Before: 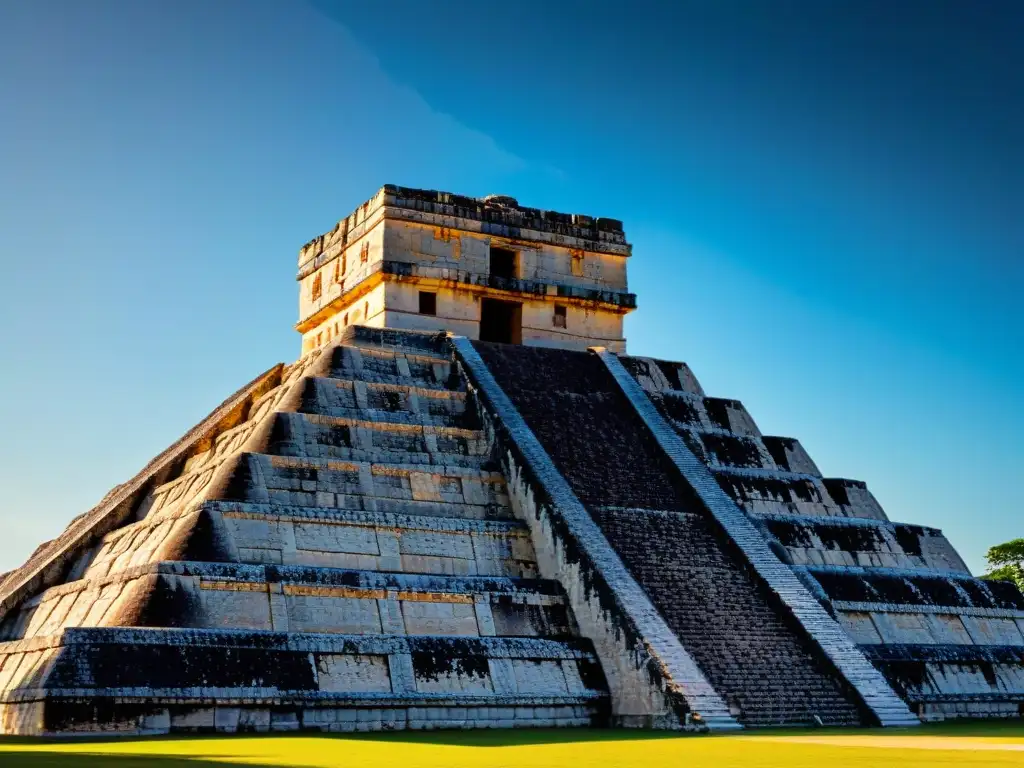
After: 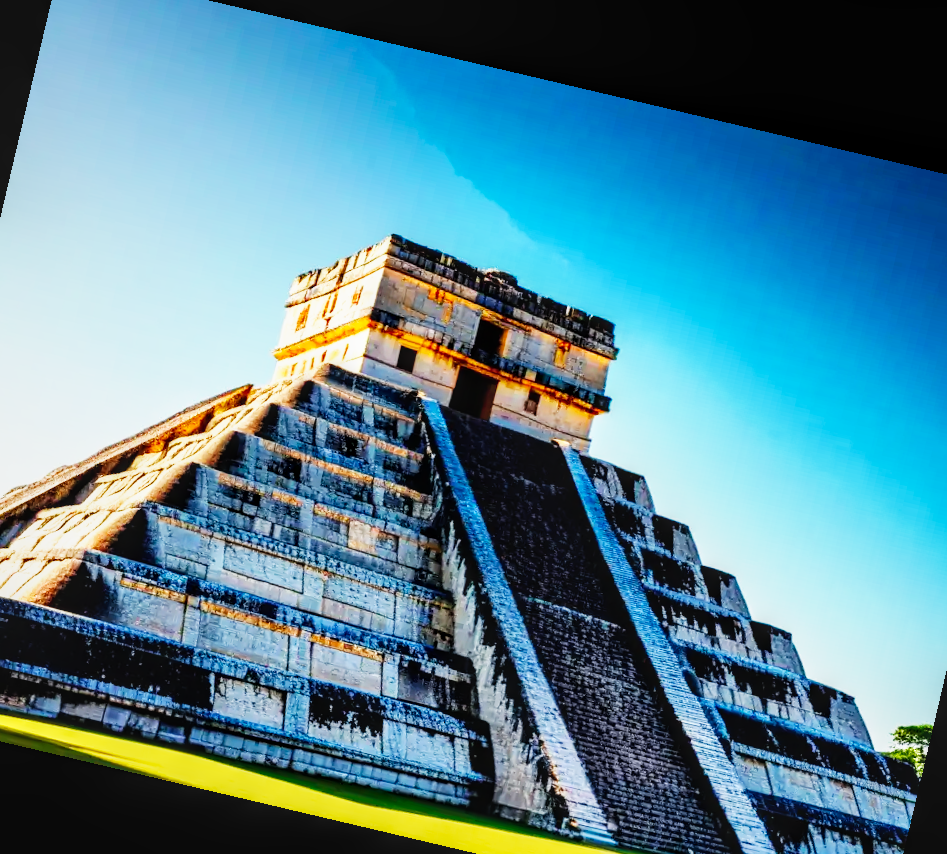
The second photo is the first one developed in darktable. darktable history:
crop: left 9.929%, top 3.475%, right 9.188%, bottom 9.529%
rotate and perspective: rotation 13.27°, automatic cropping off
local contrast: on, module defaults
base curve: curves: ch0 [(0, 0) (0.007, 0.004) (0.027, 0.03) (0.046, 0.07) (0.207, 0.54) (0.442, 0.872) (0.673, 0.972) (1, 1)], preserve colors none
